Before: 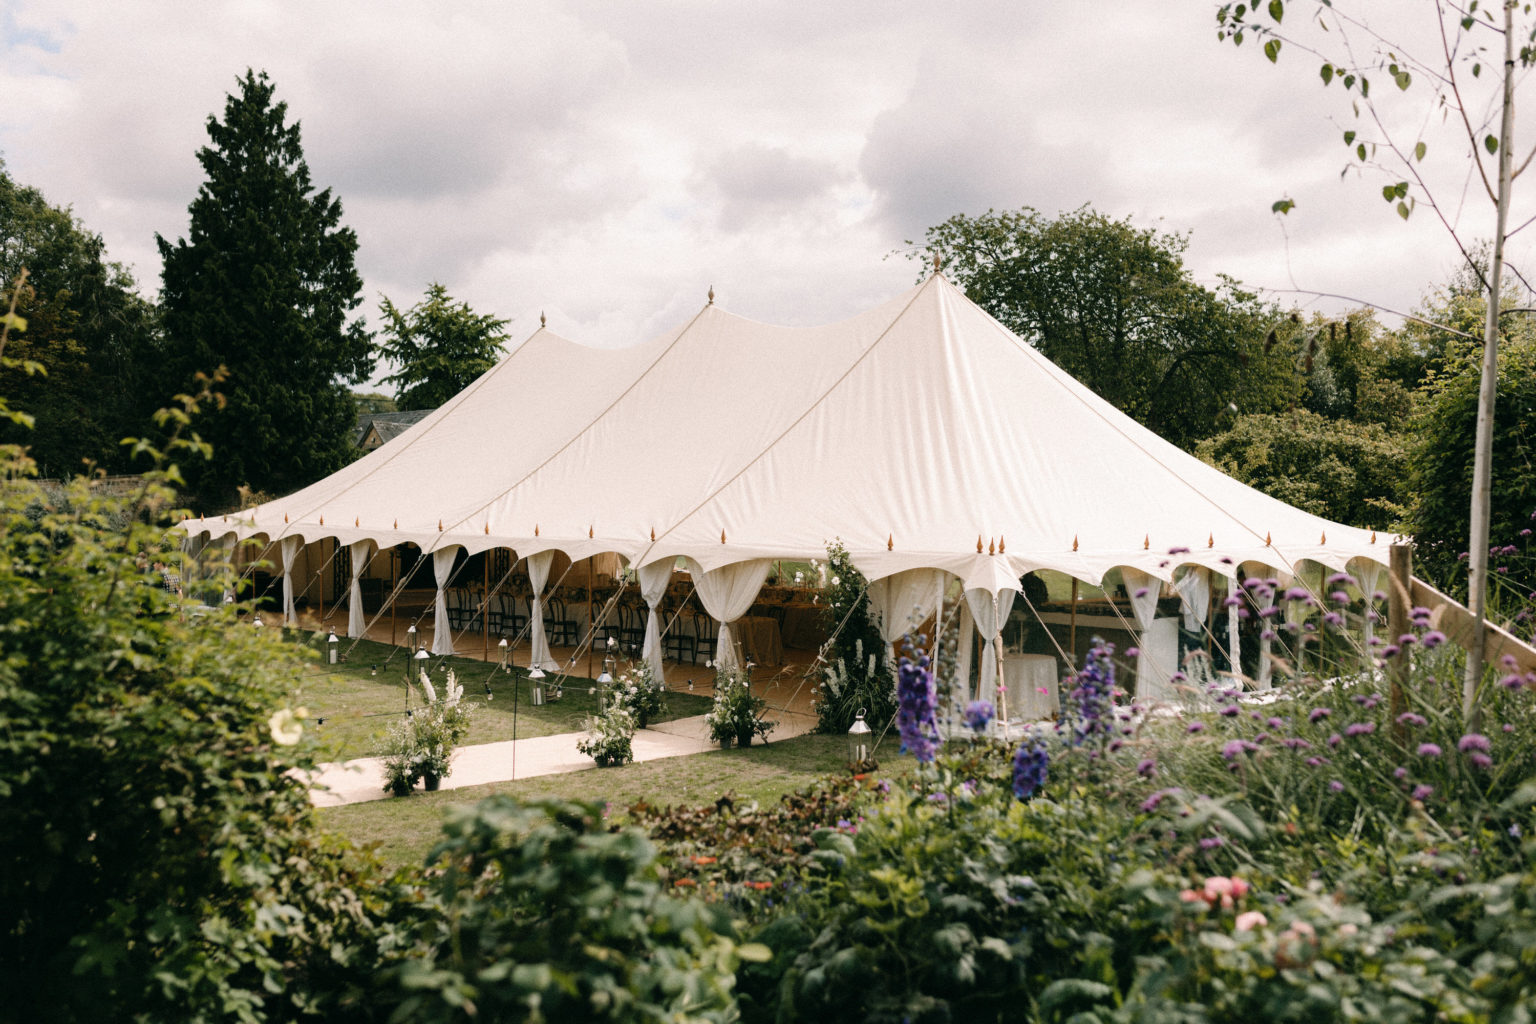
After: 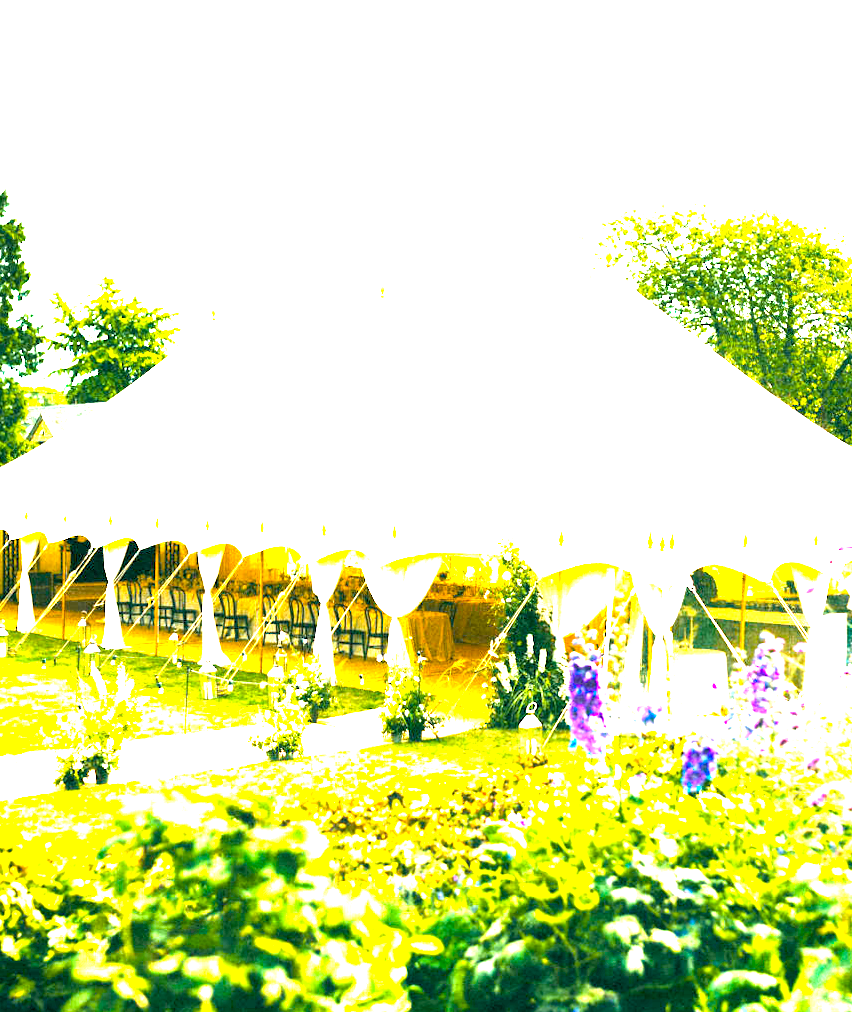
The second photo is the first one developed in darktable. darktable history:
color correction: saturation 0.85
rotate and perspective: rotation 0.174°, lens shift (vertical) 0.013, lens shift (horizontal) 0.019, shear 0.001, automatic cropping original format, crop left 0.007, crop right 0.991, crop top 0.016, crop bottom 0.997
rgb levels: levels [[0.01, 0.419, 0.839], [0, 0.5, 1], [0, 0.5, 1]]
exposure: exposure 3 EV, compensate highlight preservation false
crop: left 21.674%, right 22.086%
color balance rgb: linear chroma grading › global chroma 42%, perceptual saturation grading › global saturation 42%, perceptual brilliance grading › global brilliance 25%, global vibrance 33%
